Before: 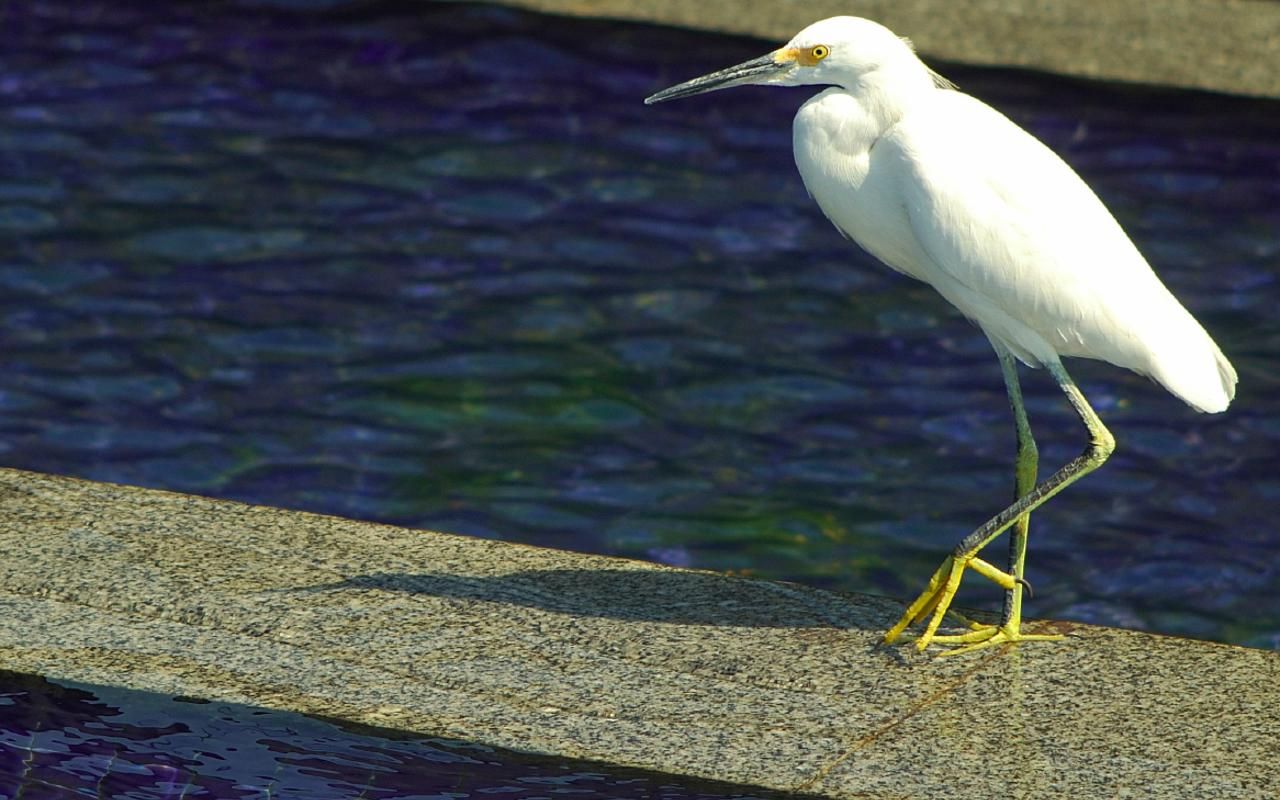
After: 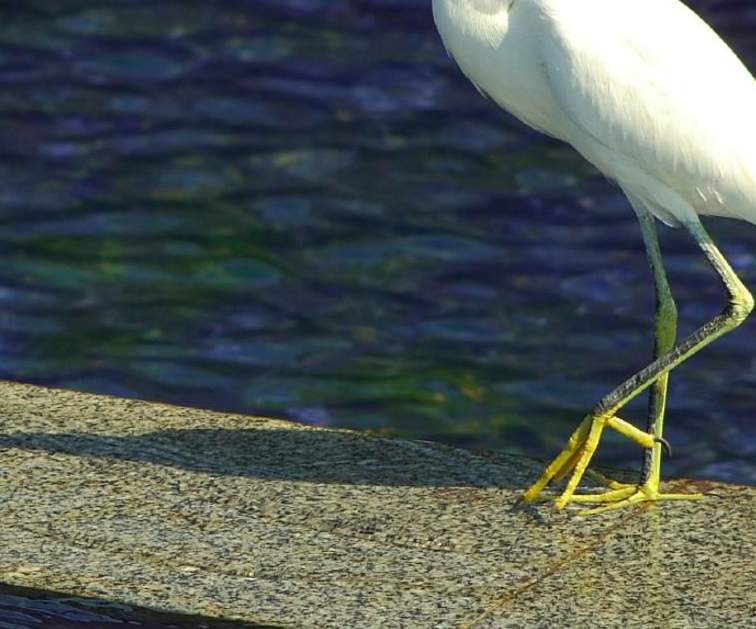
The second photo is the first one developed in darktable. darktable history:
crop and rotate: left 28.256%, top 17.734%, right 12.656%, bottom 3.573%
tone equalizer: on, module defaults
